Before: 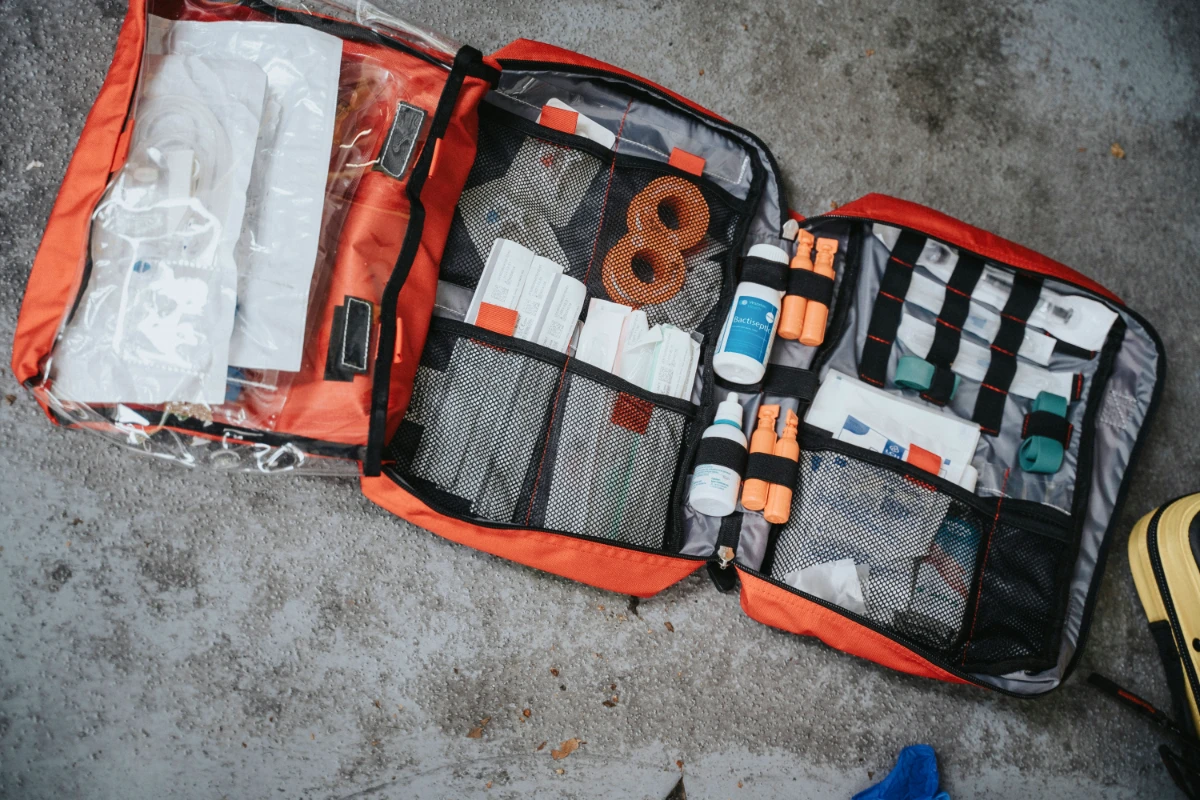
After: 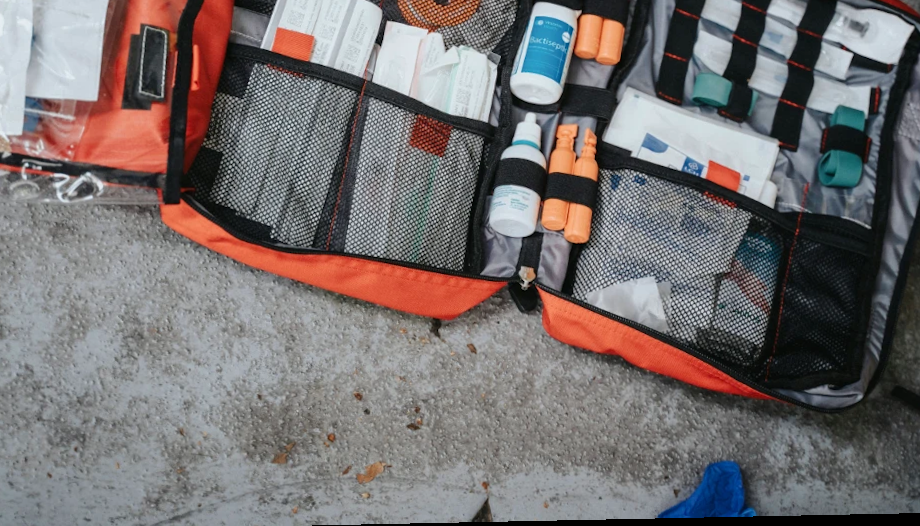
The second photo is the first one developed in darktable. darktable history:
tone equalizer: -8 EV -1.84 EV, -7 EV -1.16 EV, -6 EV -1.62 EV, smoothing diameter 25%, edges refinement/feathering 10, preserve details guided filter
crop and rotate: left 17.299%, top 35.115%, right 7.015%, bottom 1.024%
rotate and perspective: rotation -1.17°, automatic cropping off
exposure: compensate highlight preservation false
